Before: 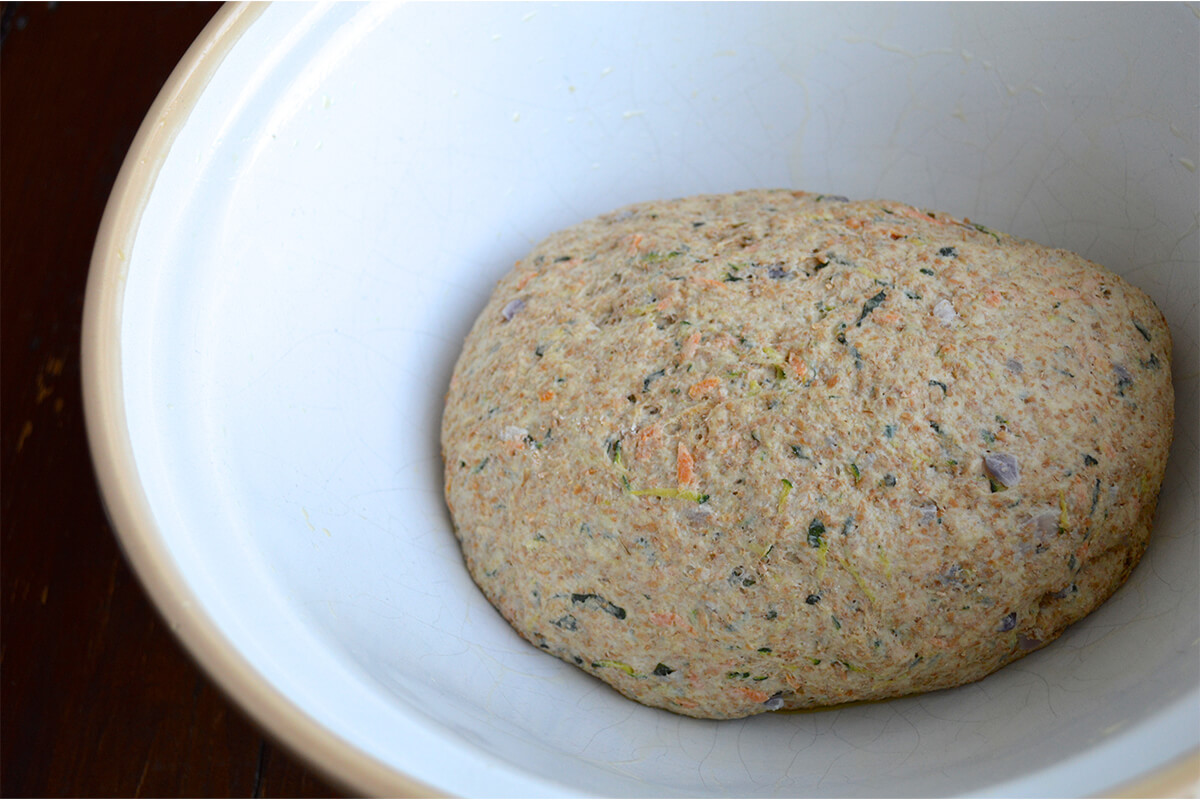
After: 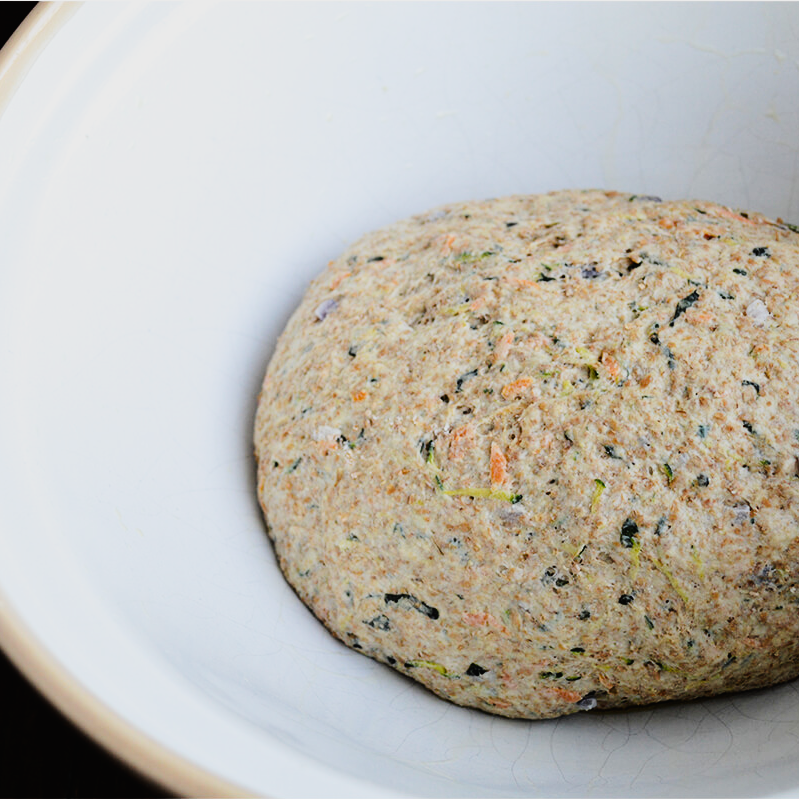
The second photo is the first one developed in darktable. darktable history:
crop and rotate: left 15.649%, right 17.759%
tone curve: curves: ch0 [(0, 0.011) (0.139, 0.106) (0.295, 0.271) (0.499, 0.523) (0.739, 0.782) (0.857, 0.879) (1, 0.967)]; ch1 [(0, 0) (0.272, 0.249) (0.388, 0.385) (0.469, 0.456) (0.495, 0.497) (0.524, 0.518) (0.602, 0.623) (0.725, 0.779) (1, 1)]; ch2 [(0, 0) (0.125, 0.089) (0.353, 0.329) (0.443, 0.408) (0.502, 0.499) (0.548, 0.549) (0.608, 0.635) (1, 1)], preserve colors none
filmic rgb: black relative exposure -5.12 EV, white relative exposure 3.55 EV, threshold 5.97 EV, hardness 3.17, contrast 1.395, highlights saturation mix -48.96%, enable highlight reconstruction true
